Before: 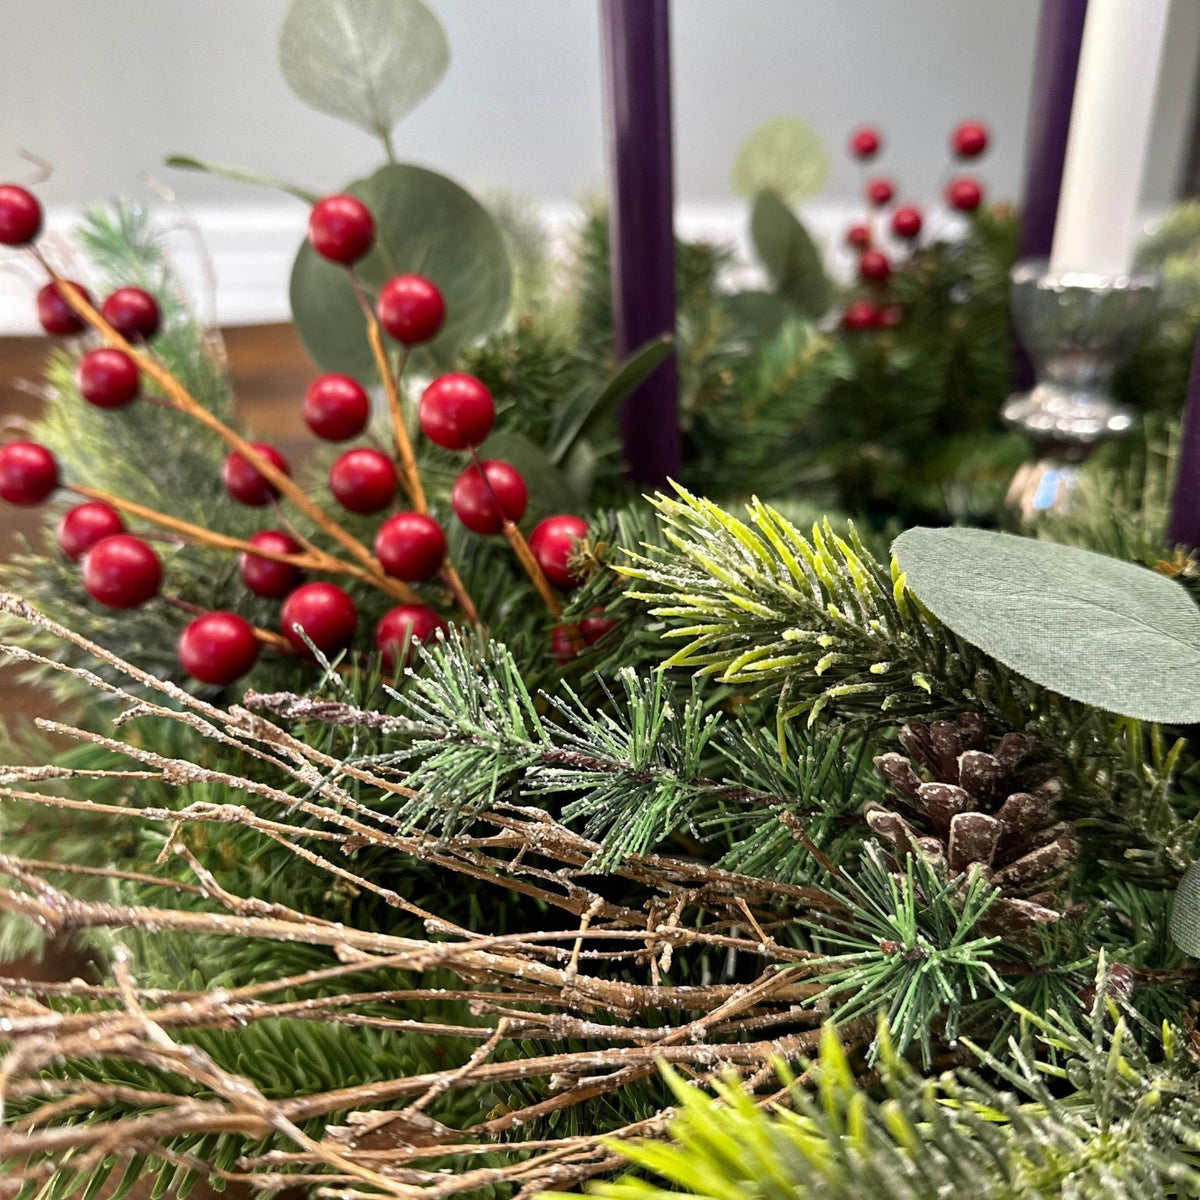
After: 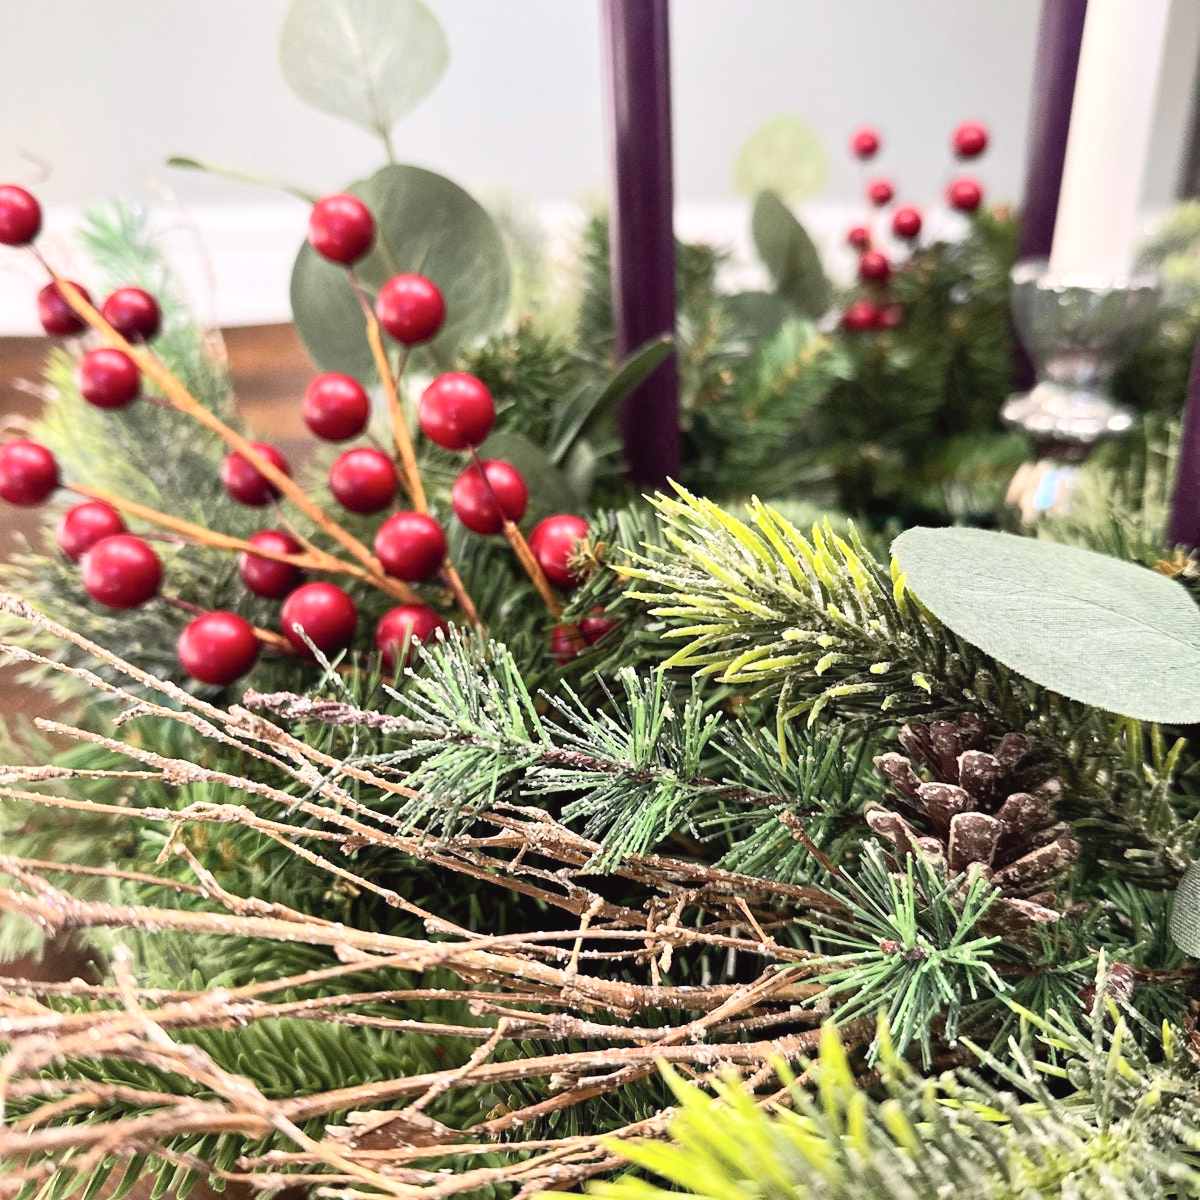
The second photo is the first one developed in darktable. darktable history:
tone curve: curves: ch0 [(0.003, 0.029) (0.188, 0.252) (0.46, 0.56) (0.608, 0.748) (0.871, 0.955) (1, 1)]; ch1 [(0, 0) (0.35, 0.356) (0.45, 0.453) (0.508, 0.515) (0.618, 0.634) (1, 1)]; ch2 [(0, 0) (0.456, 0.469) (0.5, 0.5) (0.634, 0.625) (1, 1)], color space Lab, independent channels, preserve colors none
base curve: curves: ch0 [(0, 0) (0.262, 0.32) (0.722, 0.705) (1, 1)]
contrast brightness saturation: contrast 0.07
